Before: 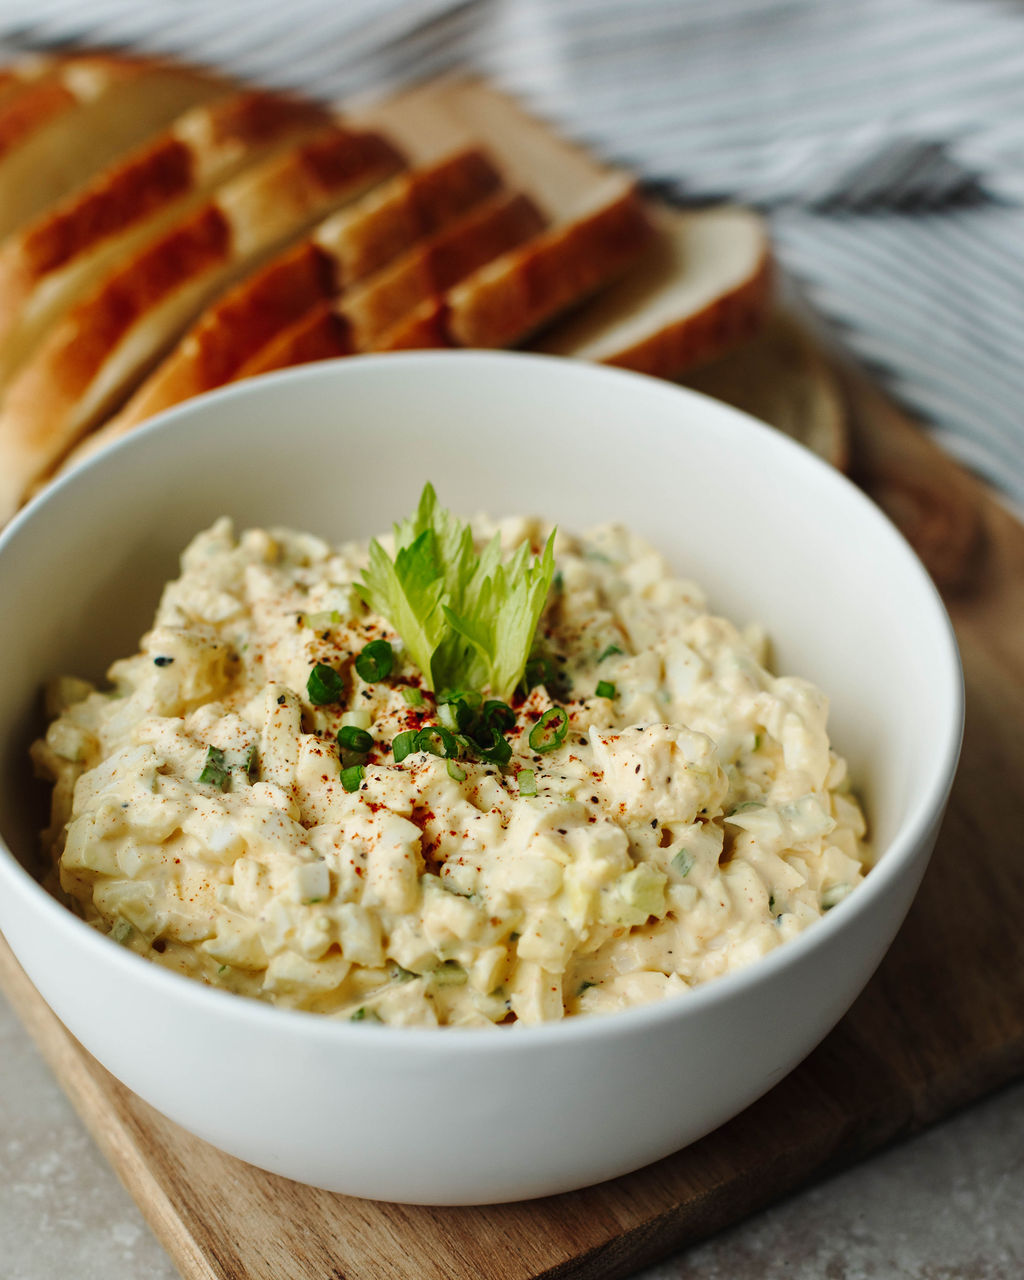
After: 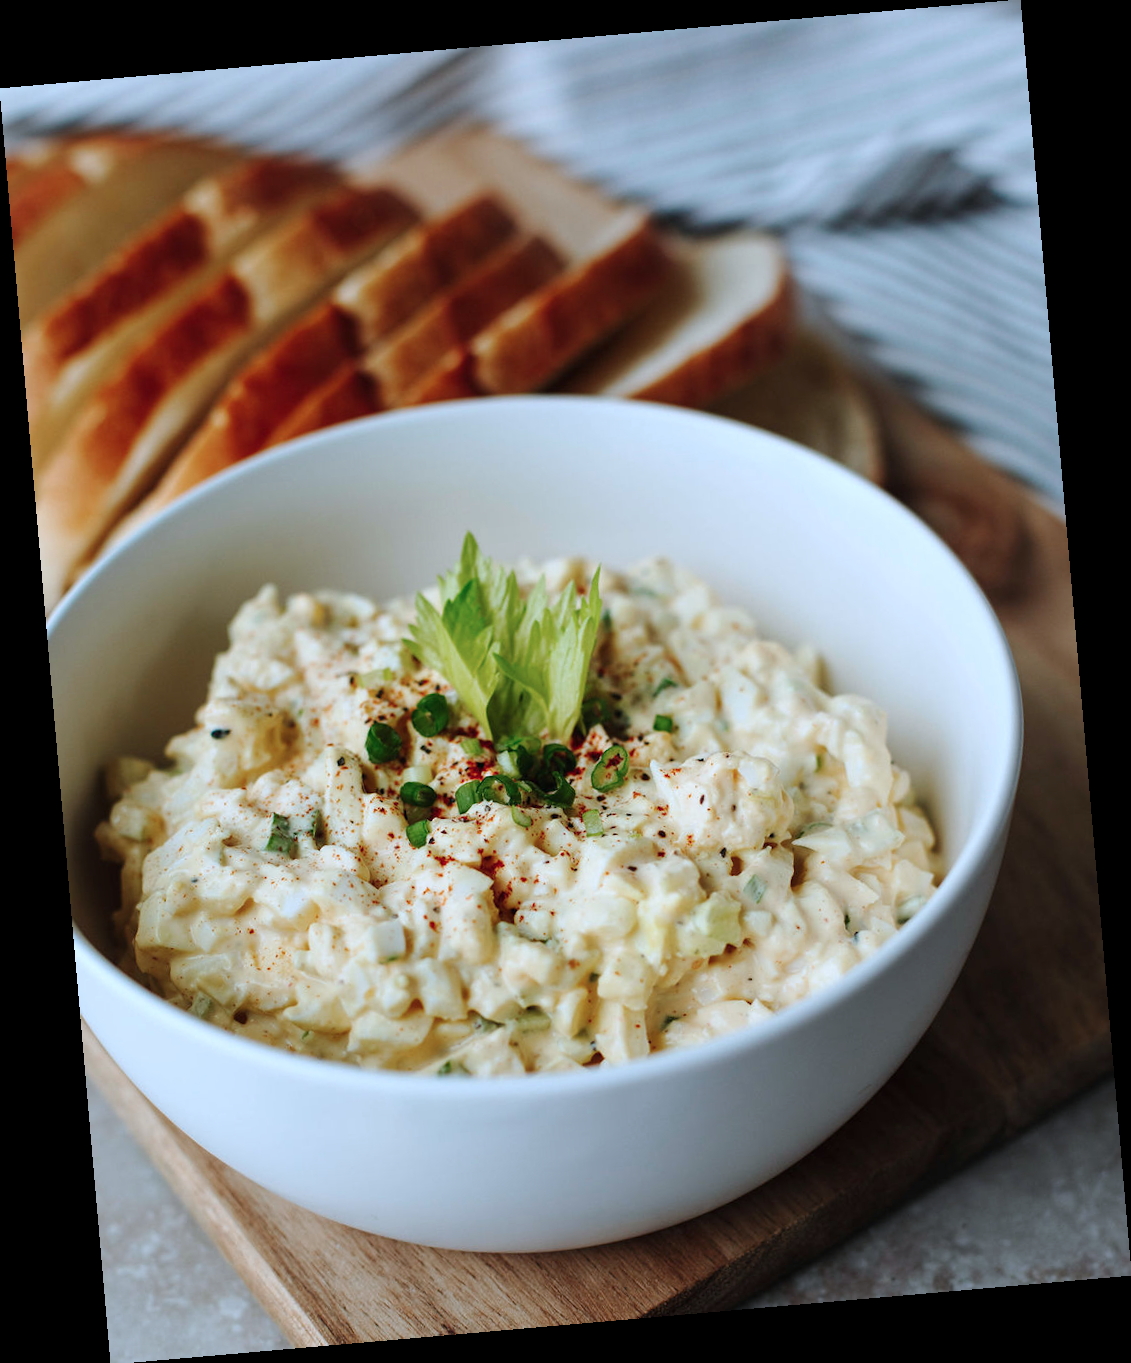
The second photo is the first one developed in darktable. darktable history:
rotate and perspective: rotation -4.98°, automatic cropping off
color correction: highlights a* -2.24, highlights b* -18.1
